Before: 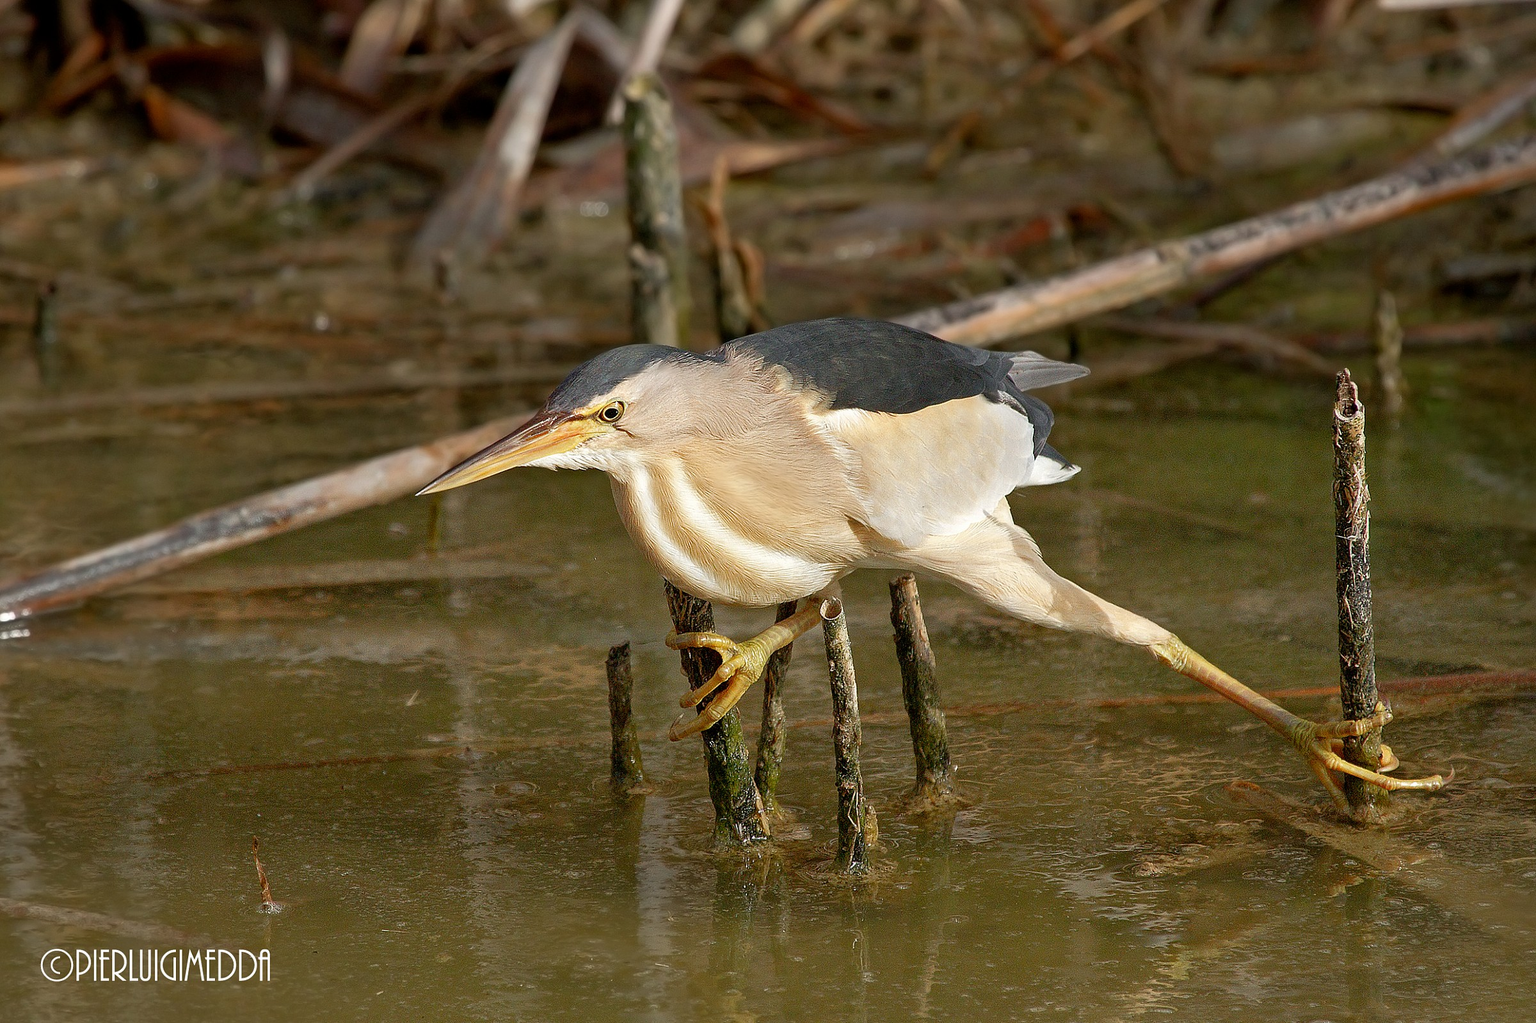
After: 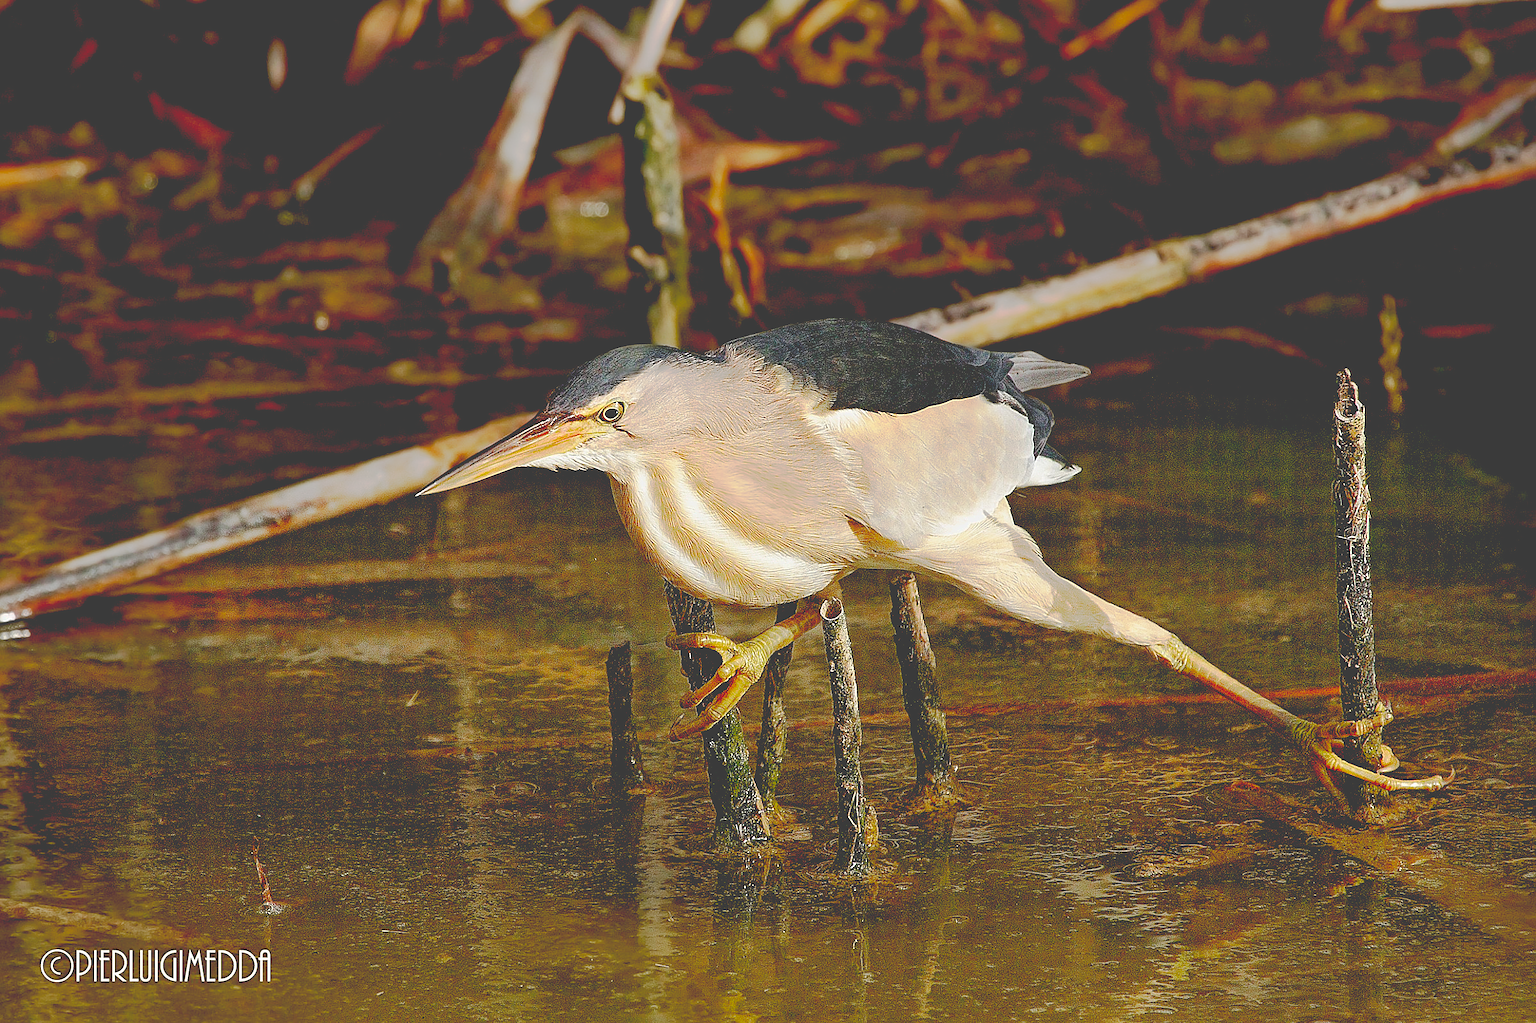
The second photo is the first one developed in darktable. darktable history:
contrast brightness saturation: contrast -0.1, brightness 0.047, saturation 0.08
base curve: curves: ch0 [(0.065, 0.026) (0.236, 0.358) (0.53, 0.546) (0.777, 0.841) (0.924, 0.992)], preserve colors none
sharpen: on, module defaults
